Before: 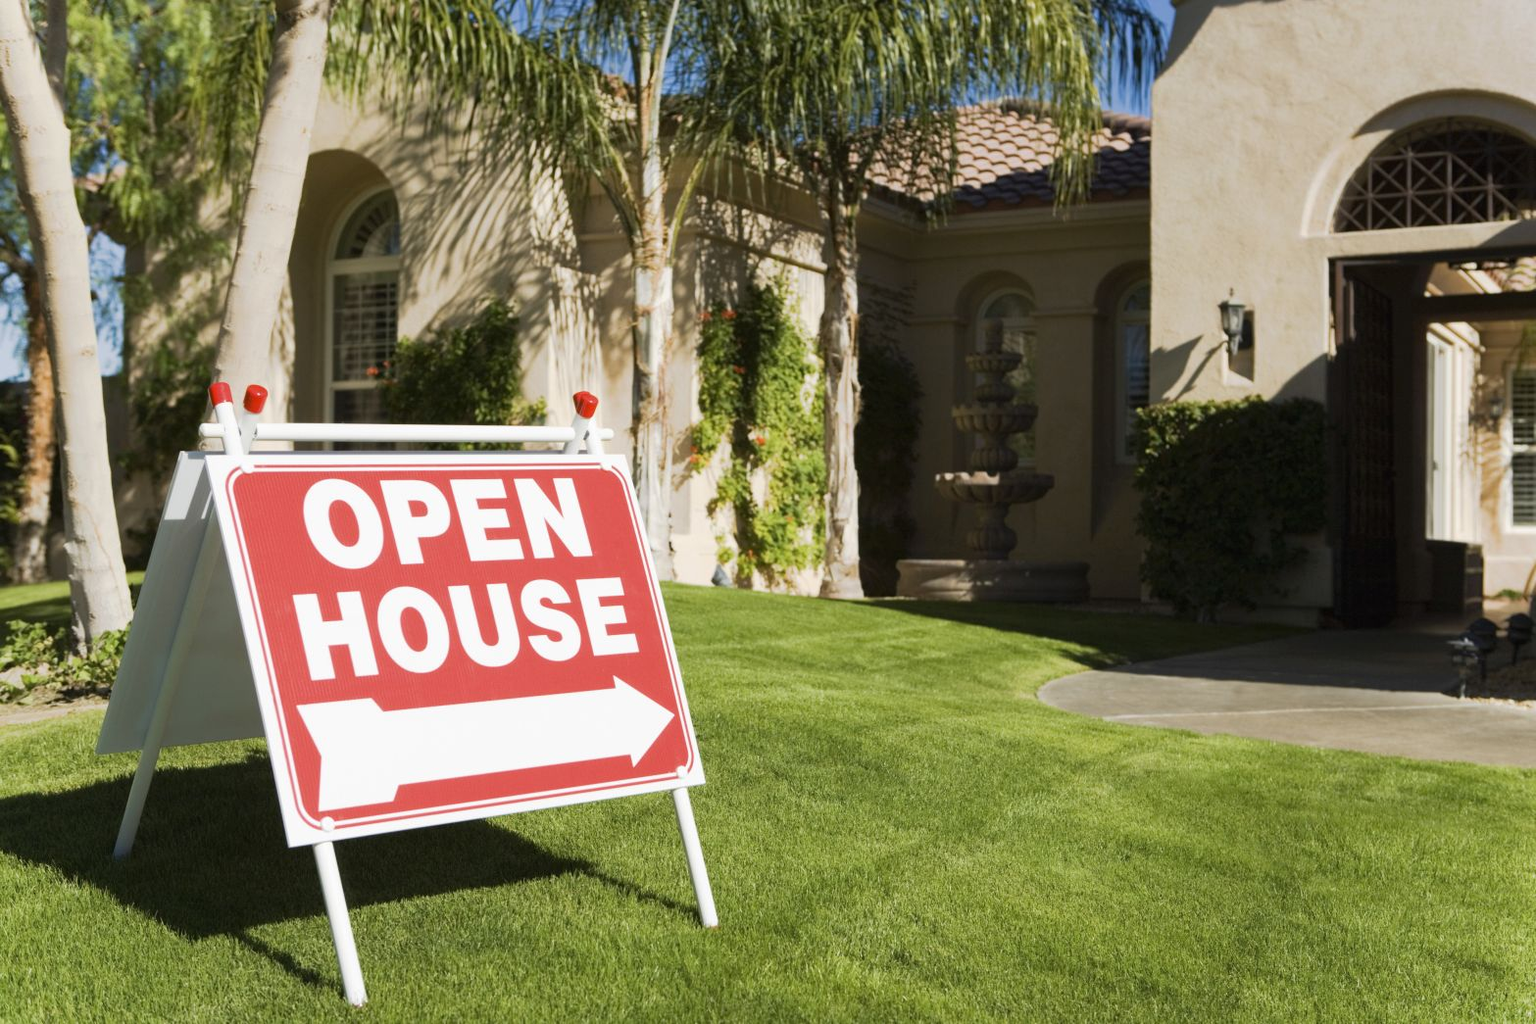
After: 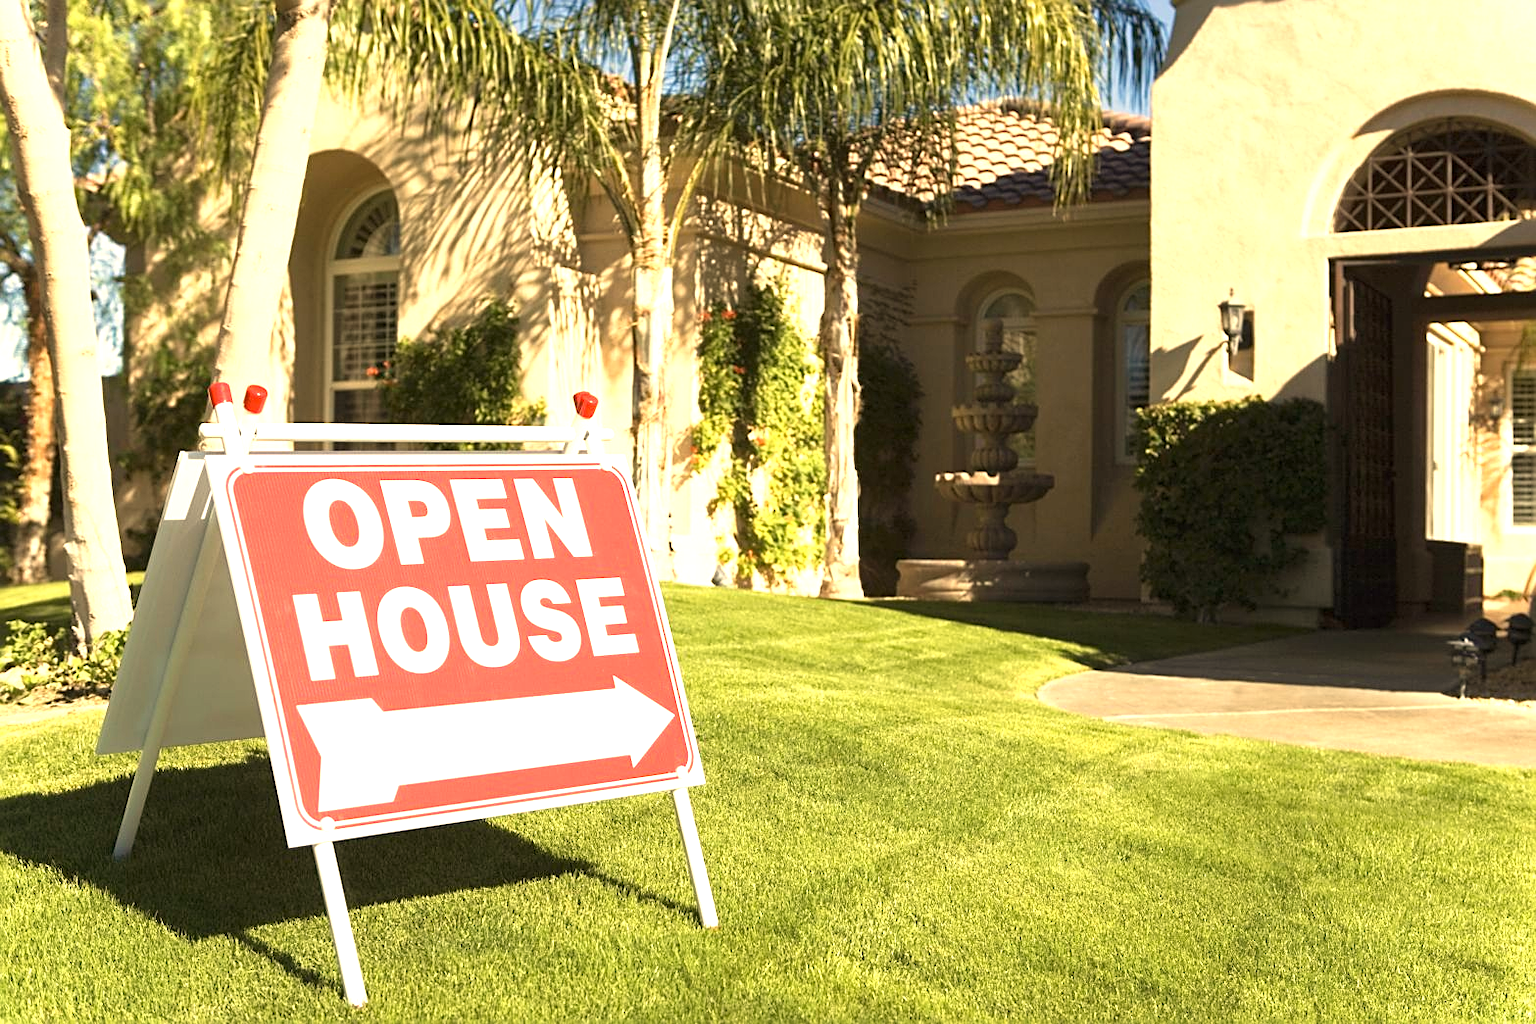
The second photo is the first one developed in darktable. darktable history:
white balance: red 1.123, blue 0.83
exposure: black level correction 0.001, exposure 1.05 EV, compensate exposure bias true, compensate highlight preservation false
sharpen: on, module defaults
